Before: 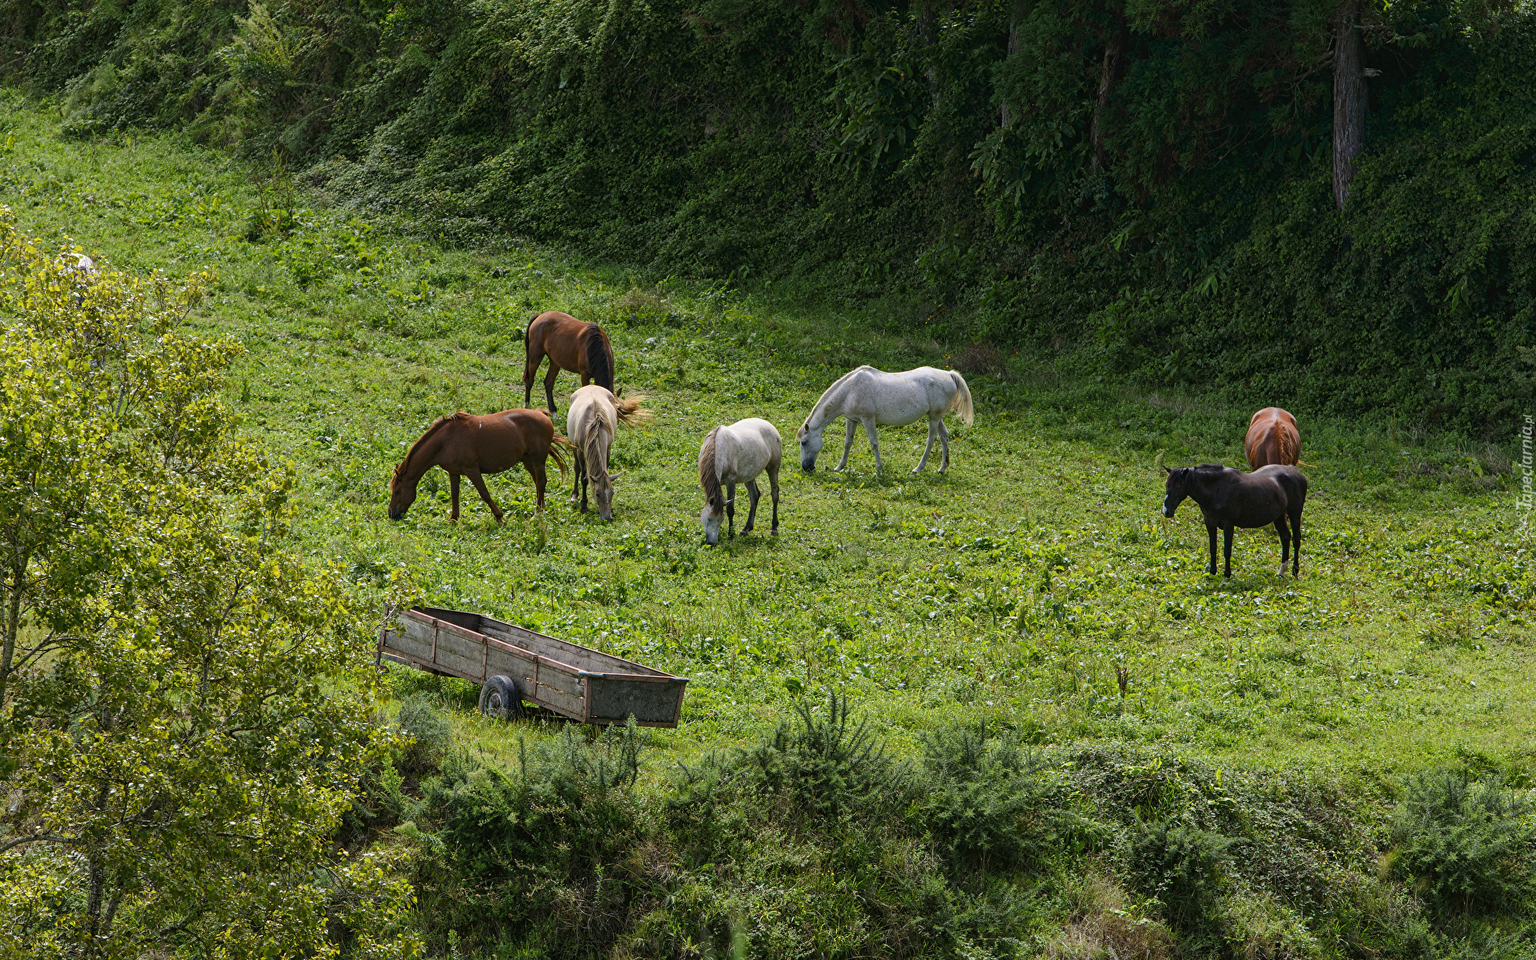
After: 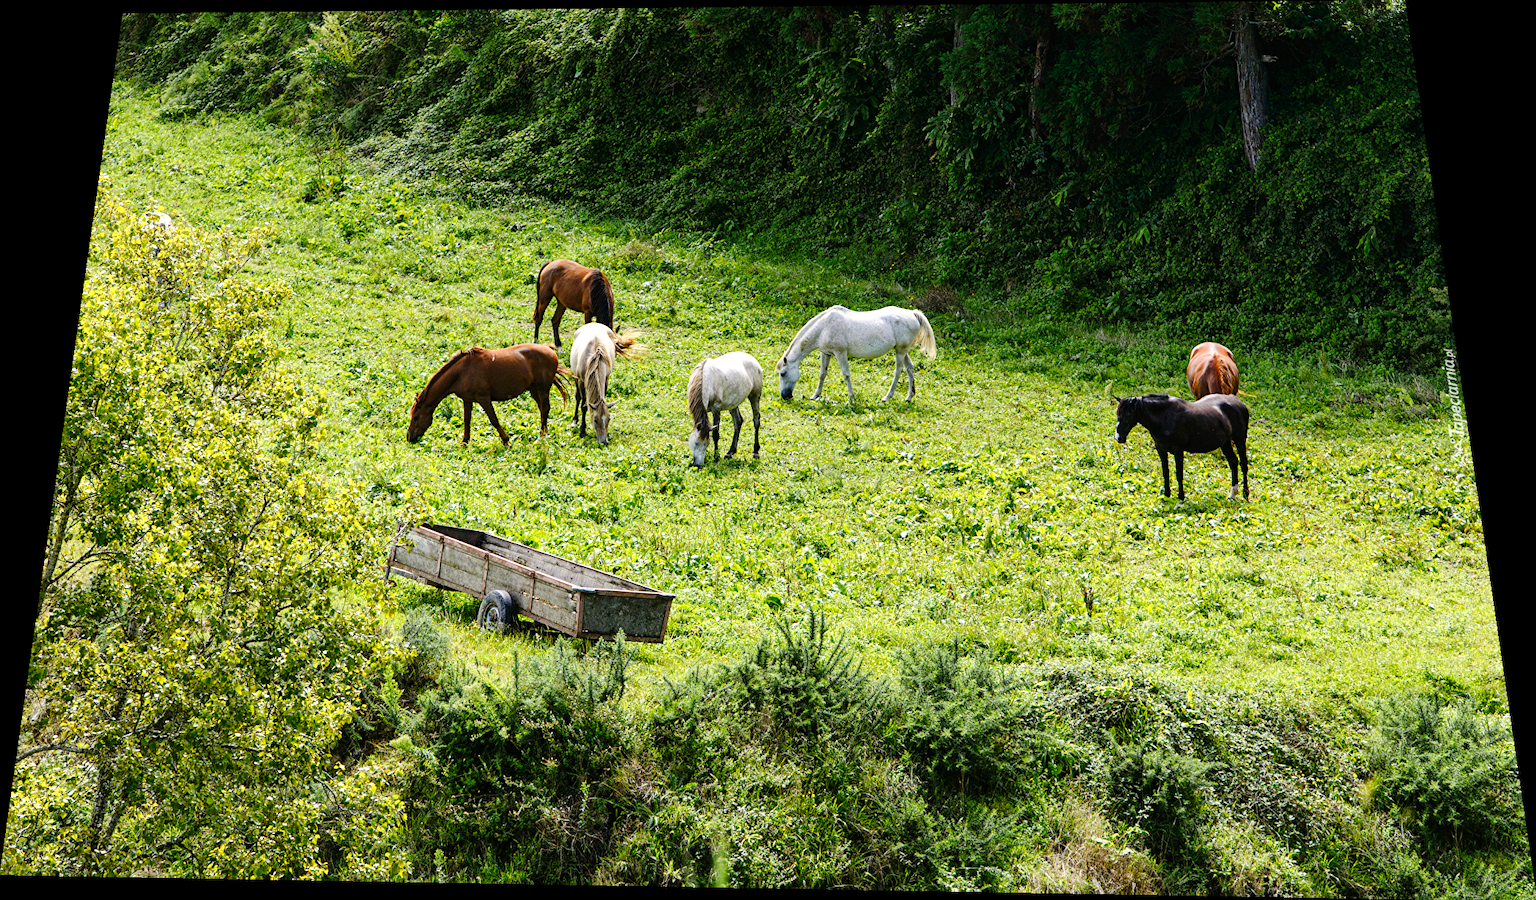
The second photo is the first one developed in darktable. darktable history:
exposure: black level correction 0, exposure 0.7 EV, compensate exposure bias true, compensate highlight preservation false
rotate and perspective: rotation 0.128°, lens shift (vertical) -0.181, lens shift (horizontal) -0.044, shear 0.001, automatic cropping off
tone curve: curves: ch0 [(0, 0) (0.003, 0) (0.011, 0.002) (0.025, 0.004) (0.044, 0.007) (0.069, 0.015) (0.1, 0.025) (0.136, 0.04) (0.177, 0.09) (0.224, 0.152) (0.277, 0.239) (0.335, 0.335) (0.399, 0.43) (0.468, 0.524) (0.543, 0.621) (0.623, 0.712) (0.709, 0.789) (0.801, 0.871) (0.898, 0.951) (1, 1)], preserve colors none
